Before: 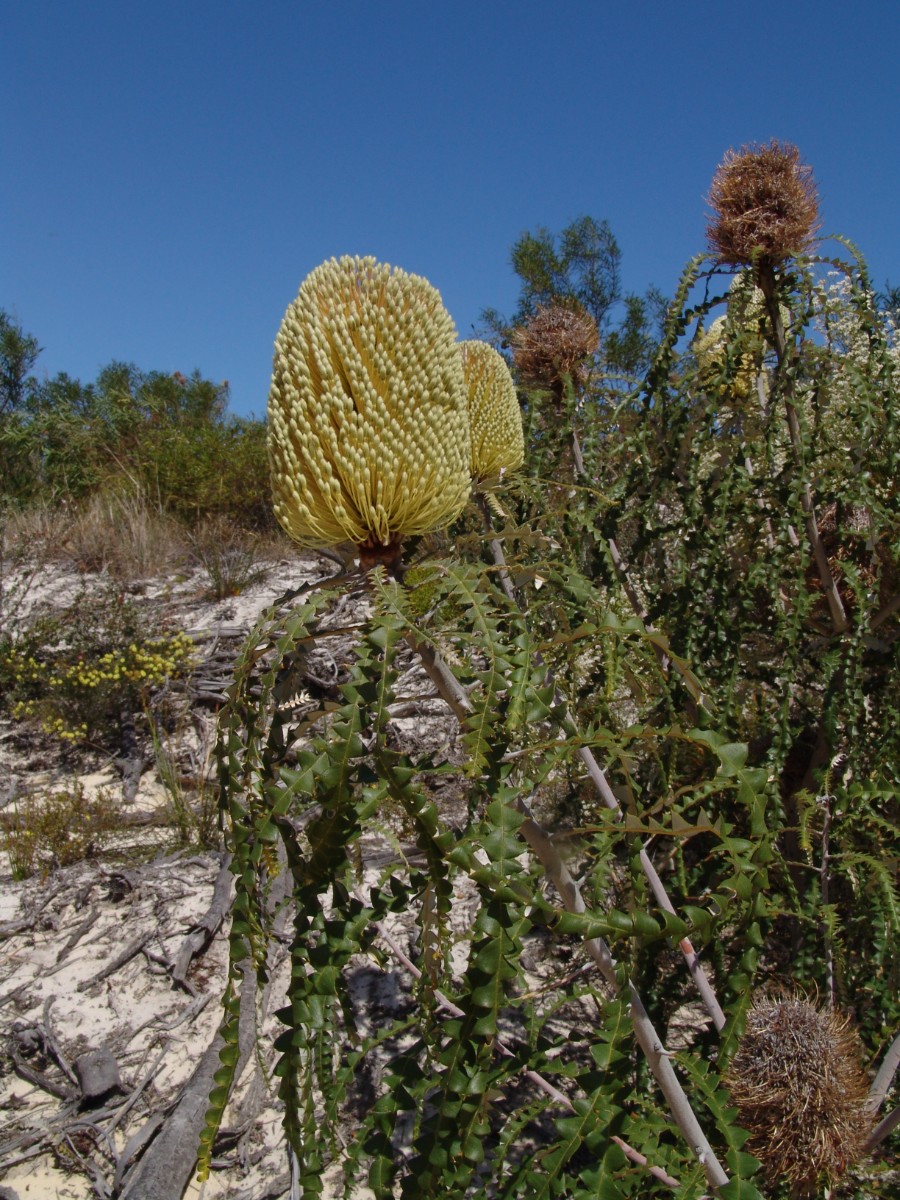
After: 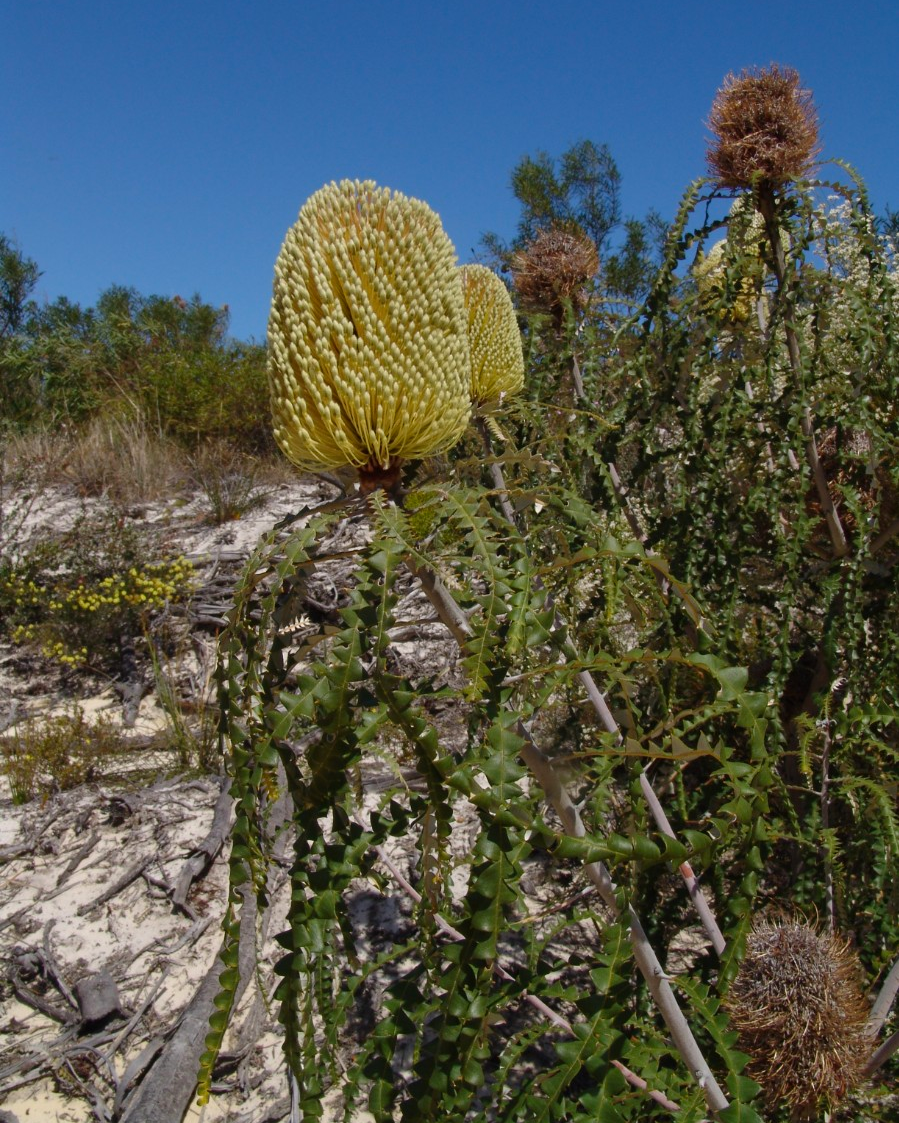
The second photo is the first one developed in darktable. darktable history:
crop and rotate: top 6.359%
color balance rgb: linear chroma grading › global chroma 8.7%, perceptual saturation grading › global saturation 0.678%
